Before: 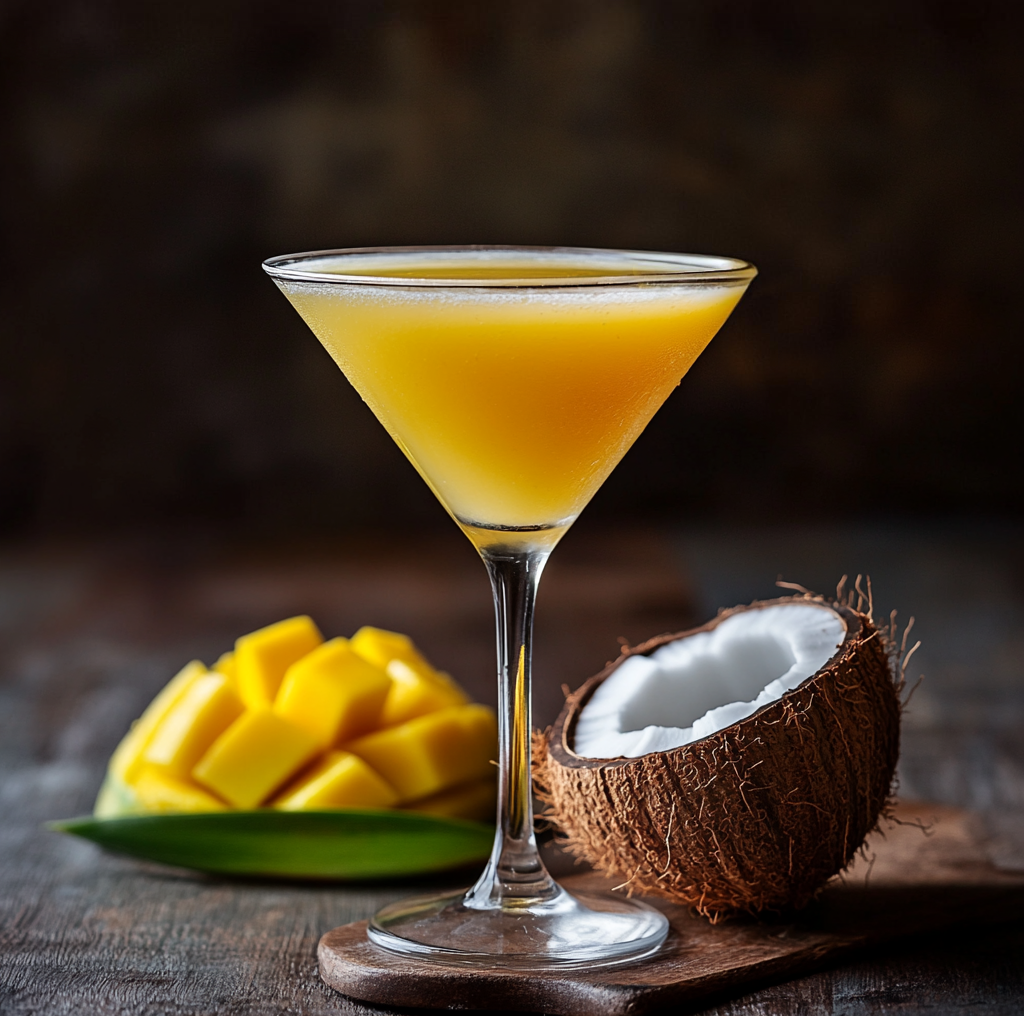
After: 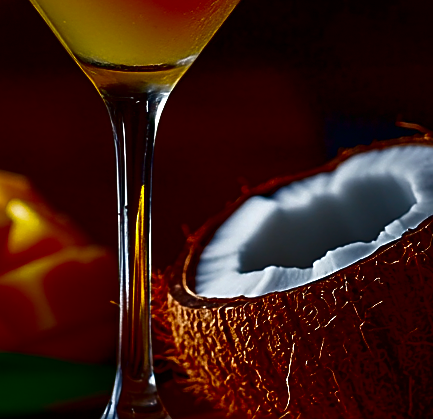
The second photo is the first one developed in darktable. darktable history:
contrast brightness saturation: brightness -0.989, saturation 0.987
crop: left 37.147%, top 45.293%, right 20.484%, bottom 13.372%
sharpen: on, module defaults
